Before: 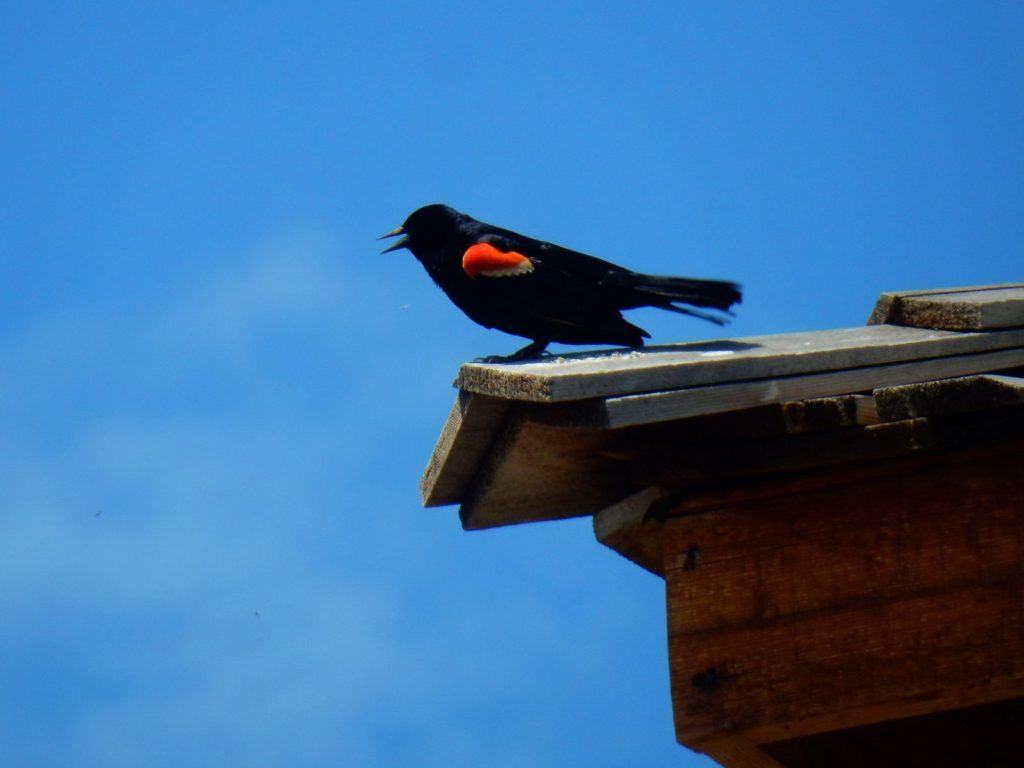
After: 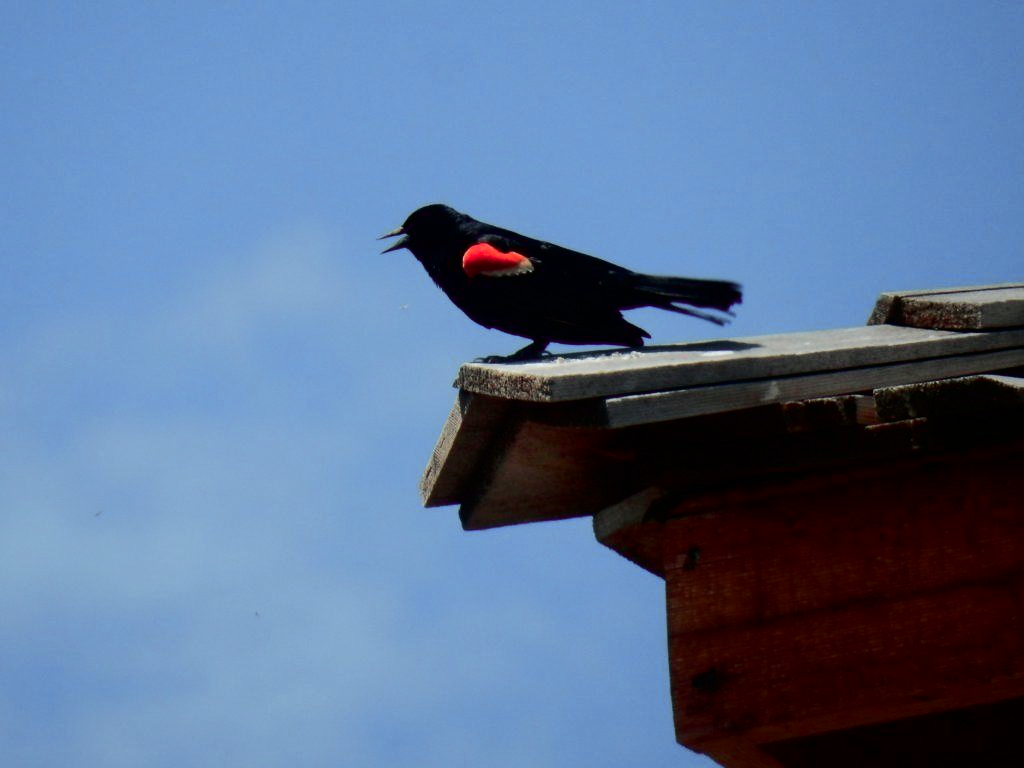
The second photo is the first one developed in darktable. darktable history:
tone curve: curves: ch0 [(0, 0) (0.058, 0.022) (0.265, 0.208) (0.41, 0.417) (0.485, 0.524) (0.638, 0.673) (0.845, 0.828) (0.994, 0.964)]; ch1 [(0, 0) (0.136, 0.146) (0.317, 0.34) (0.382, 0.408) (0.469, 0.482) (0.498, 0.497) (0.557, 0.573) (0.644, 0.643) (0.725, 0.765) (1, 1)]; ch2 [(0, 0) (0.352, 0.403) (0.45, 0.469) (0.502, 0.504) (0.54, 0.524) (0.592, 0.566) (0.638, 0.599) (1, 1)], color space Lab, independent channels, preserve colors none
